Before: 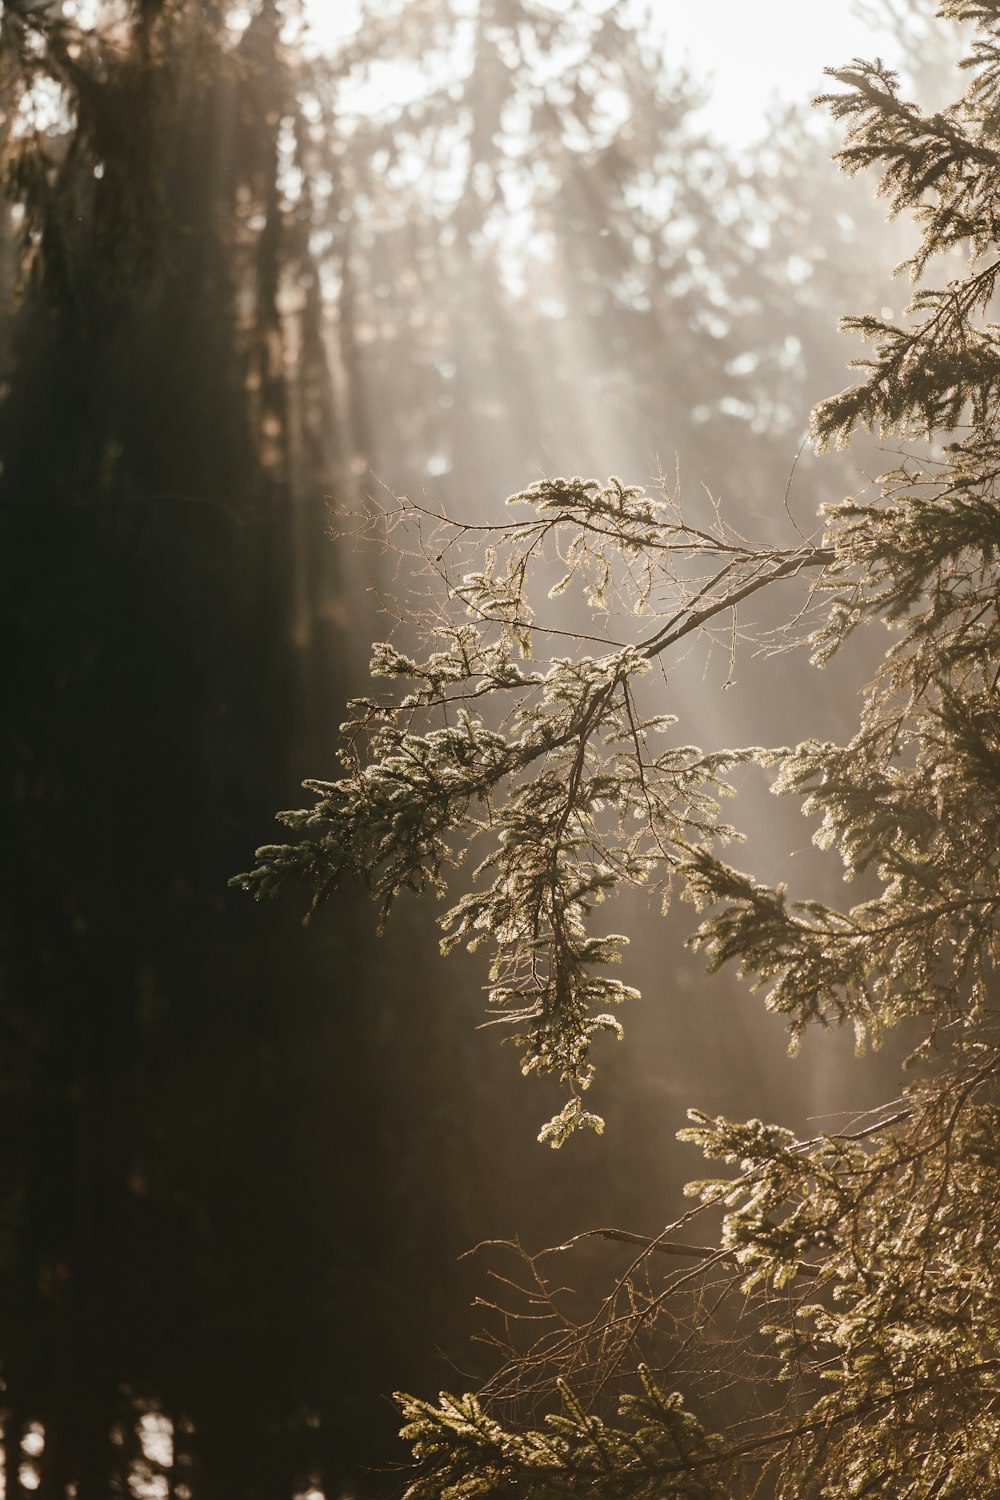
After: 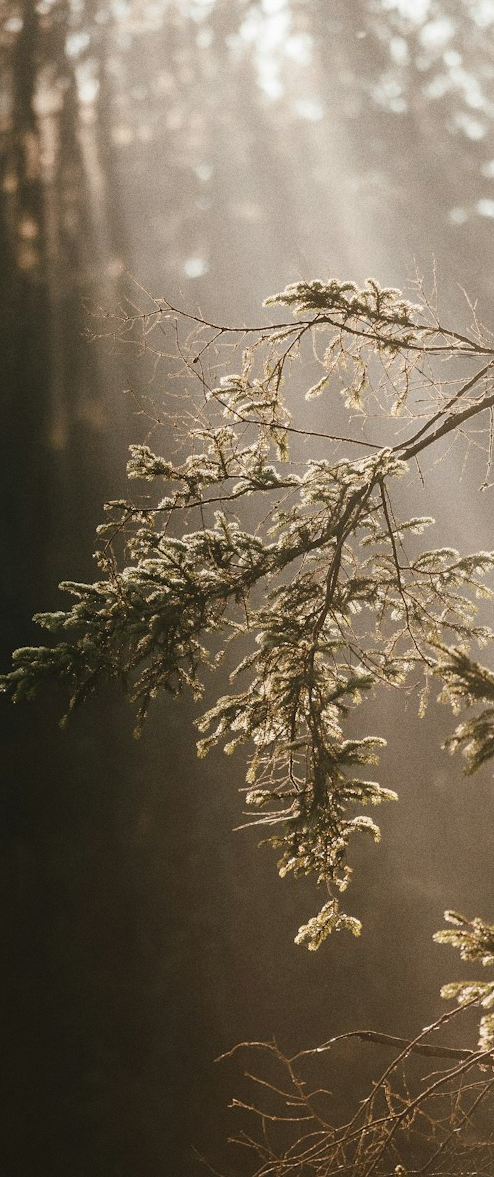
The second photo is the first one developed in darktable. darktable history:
crop and rotate: angle 0.02°, left 24.353%, top 13.219%, right 26.156%, bottom 8.224%
grain: coarseness 0.09 ISO
